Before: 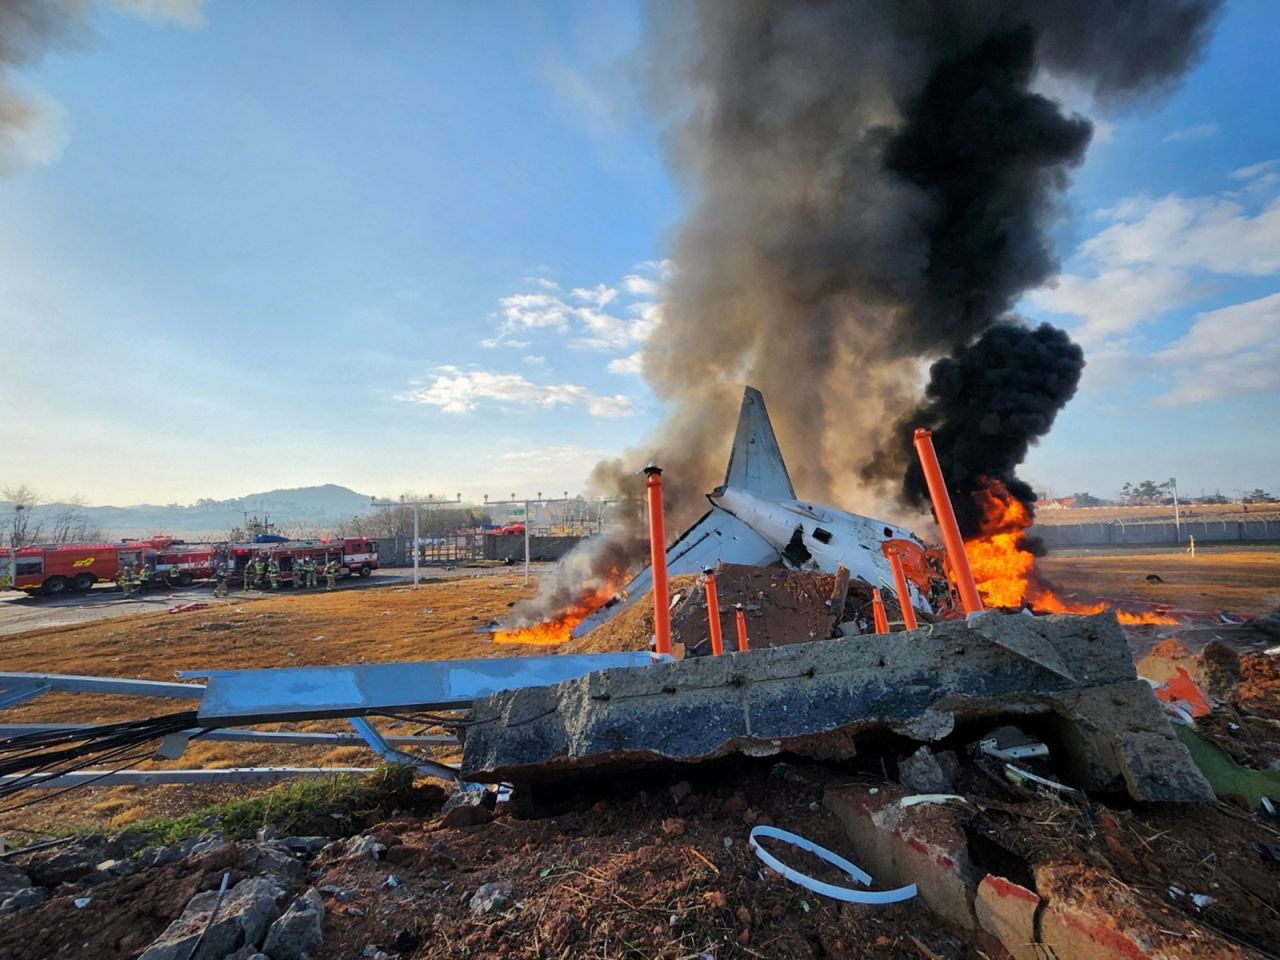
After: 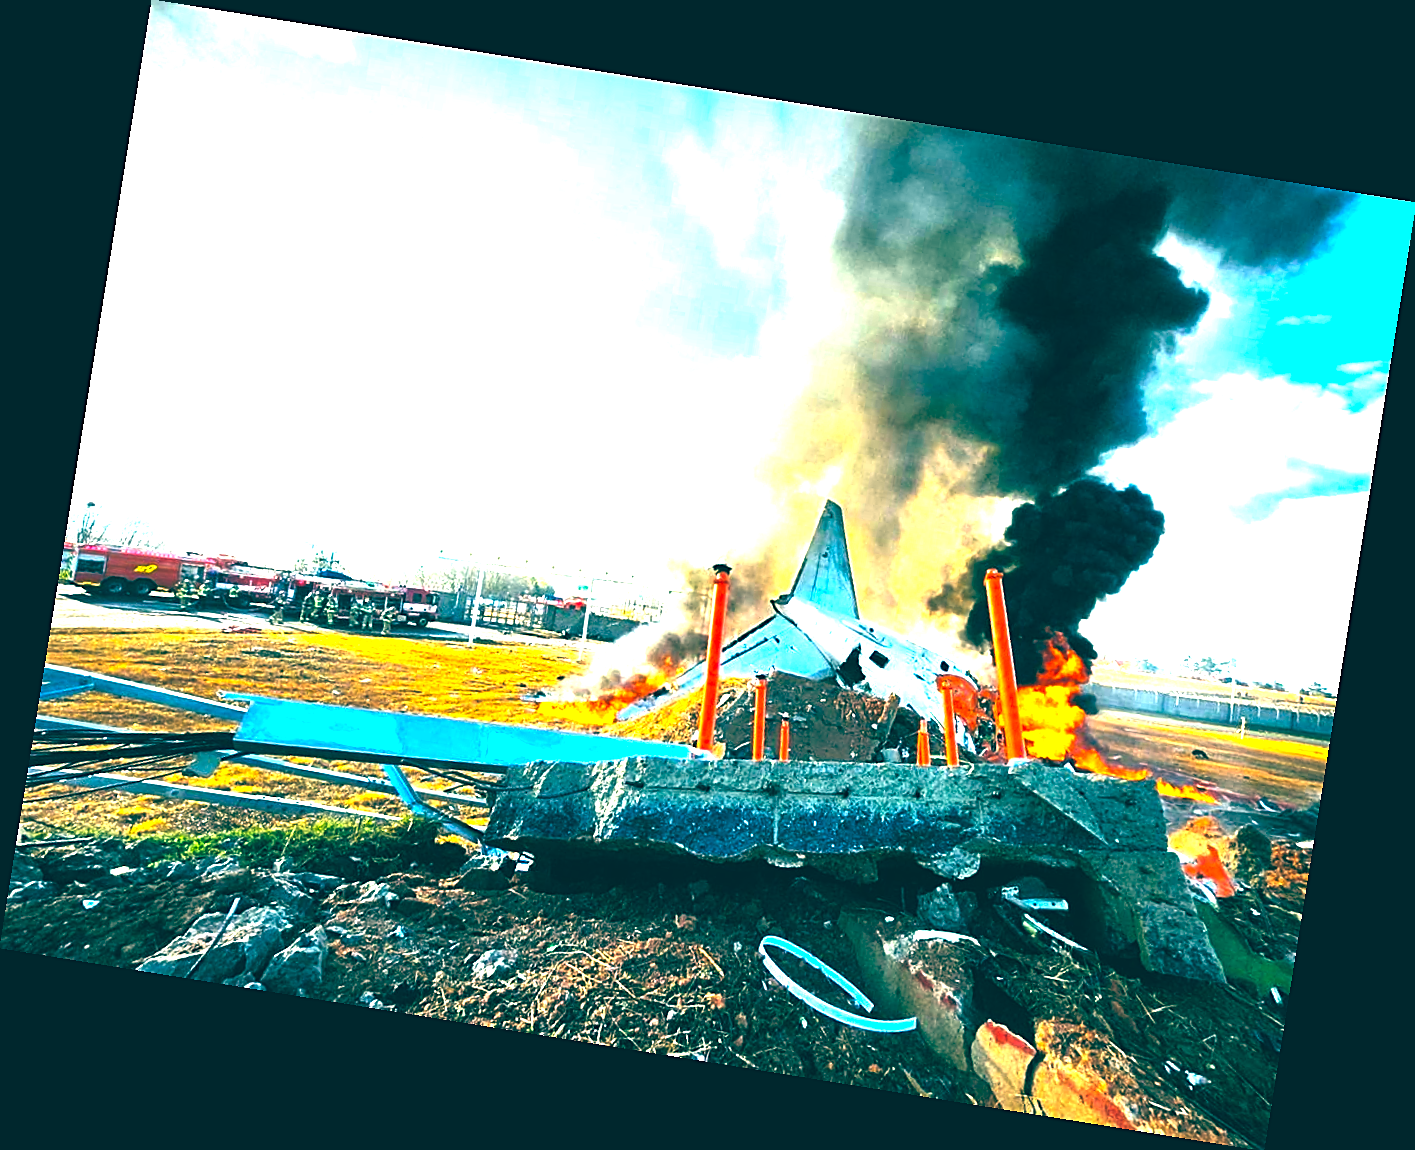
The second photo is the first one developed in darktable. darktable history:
rotate and perspective: rotation 9.12°, automatic cropping off
color balance: lift [1.005, 0.99, 1.007, 1.01], gamma [1, 0.979, 1.011, 1.021], gain [0.923, 1.098, 1.025, 0.902], input saturation 90.45%, contrast 7.73%, output saturation 105.91%
color balance rgb: perceptual saturation grading › global saturation 25%, perceptual brilliance grading › global brilliance 35%, perceptual brilliance grading › highlights 50%, perceptual brilliance grading › mid-tones 60%, perceptual brilliance grading › shadows 35%, global vibrance 20%
sharpen: on, module defaults
